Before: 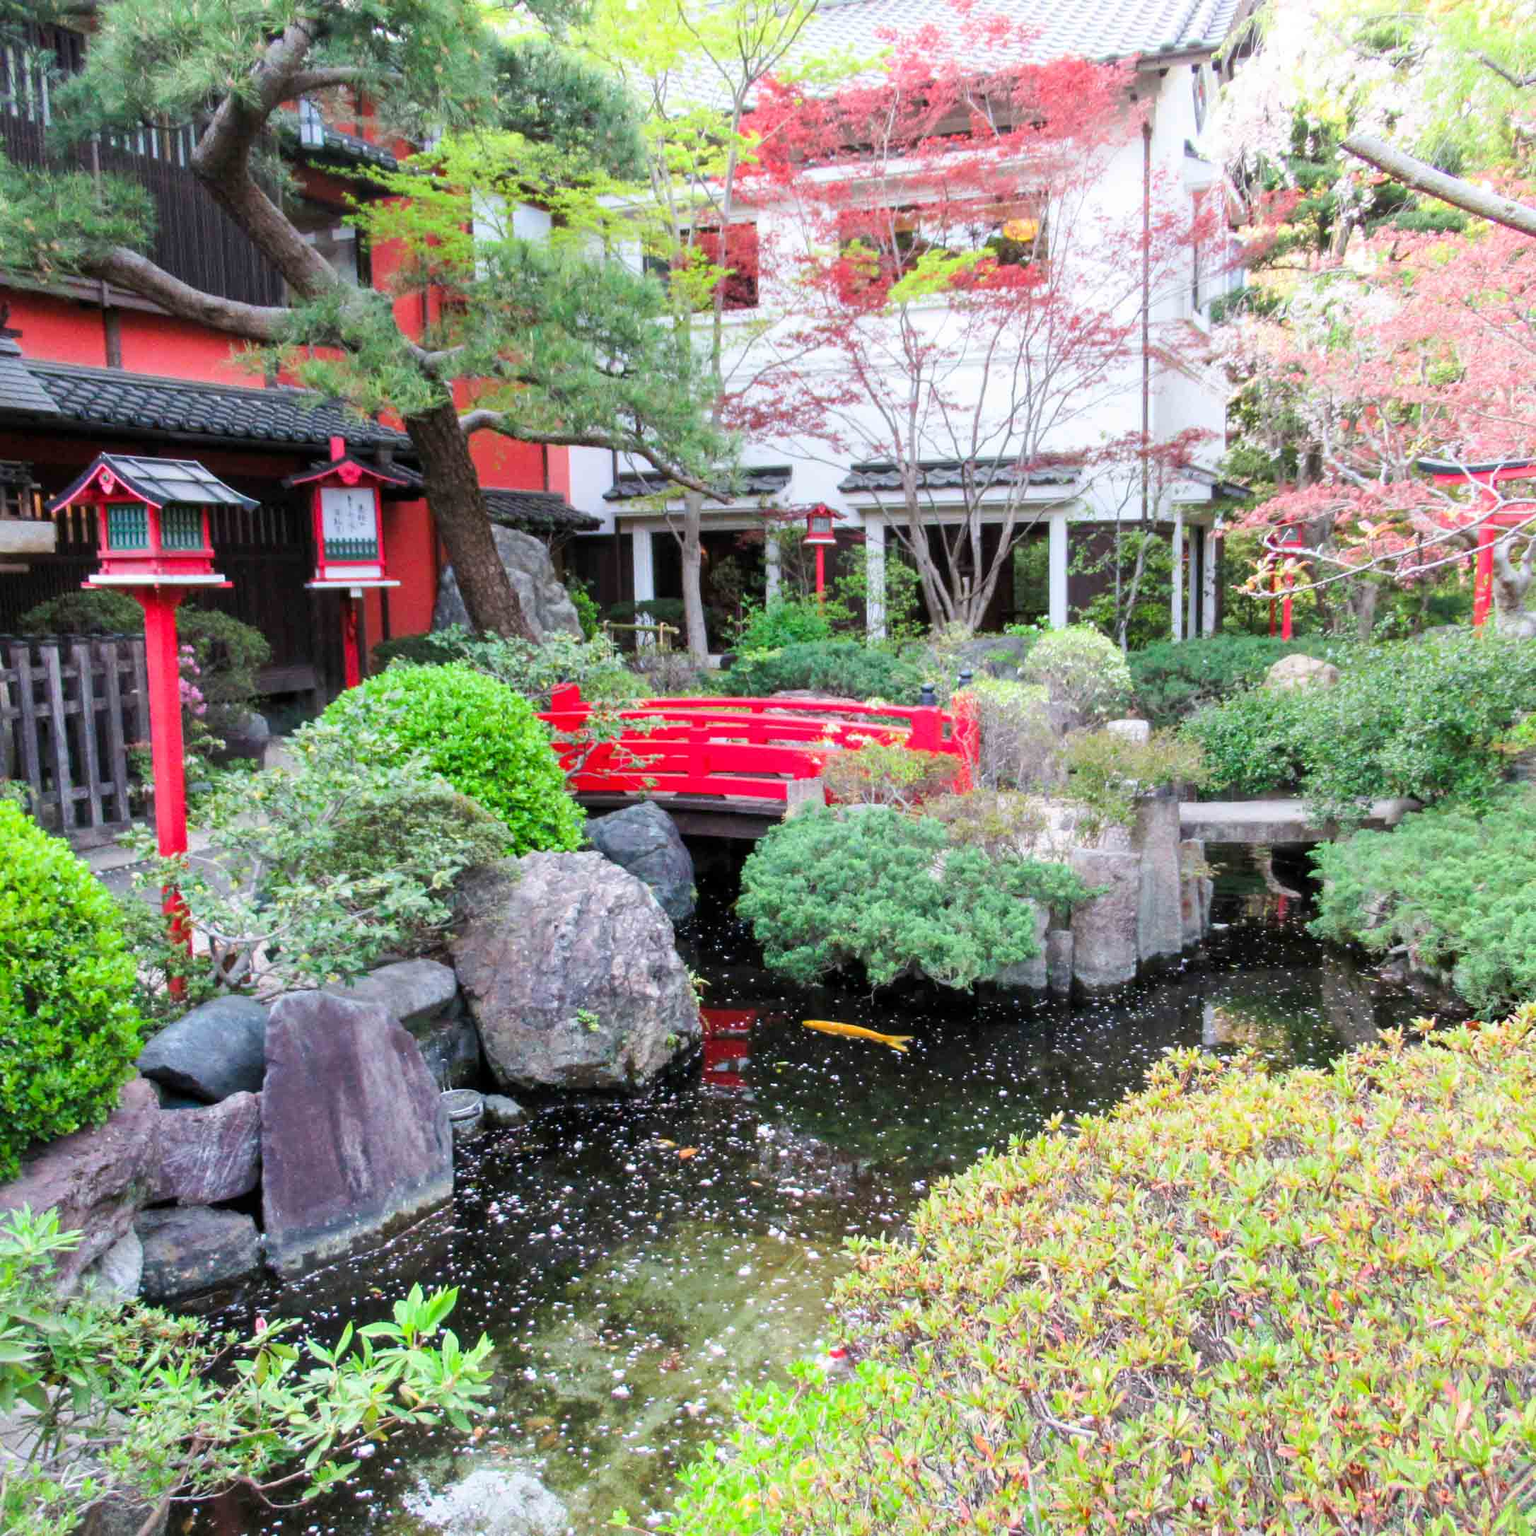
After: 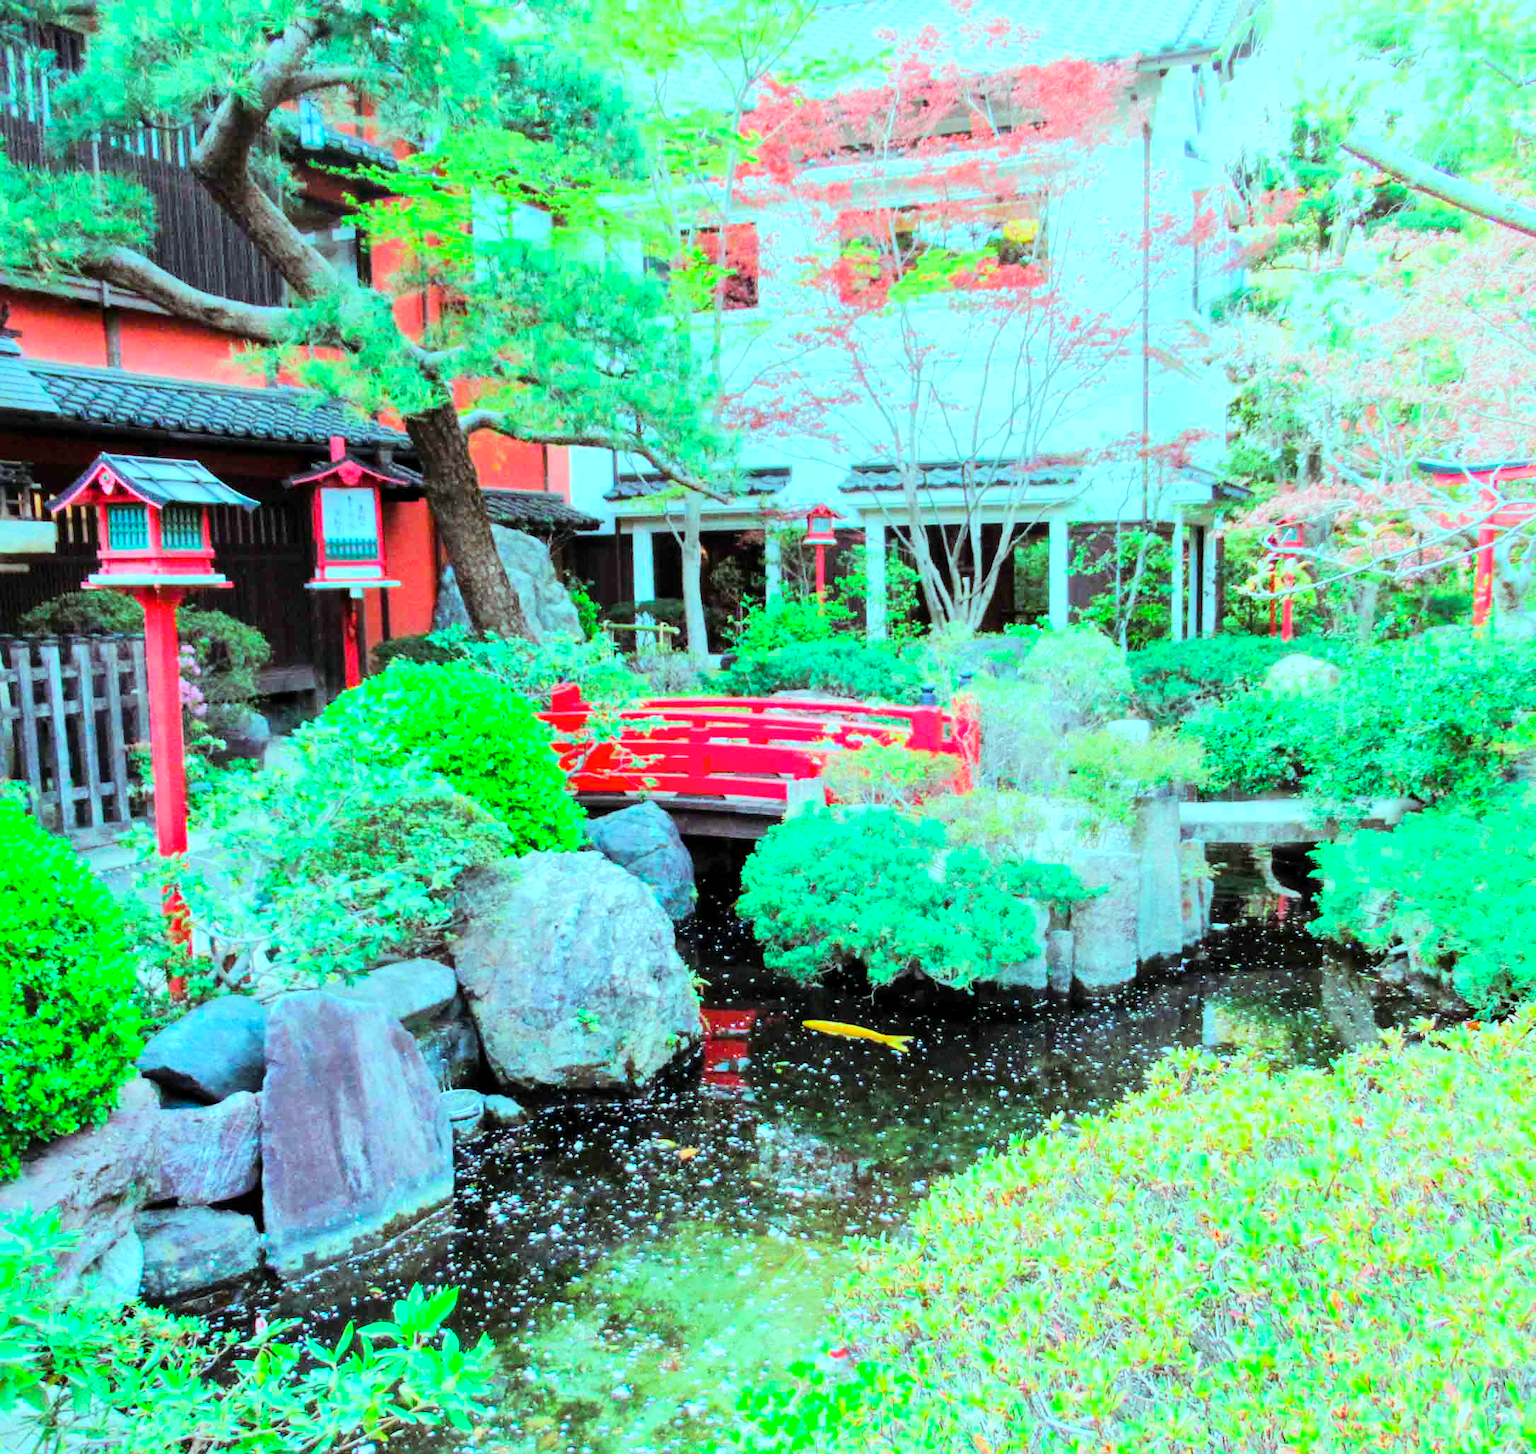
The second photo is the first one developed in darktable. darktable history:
local contrast: mode bilateral grid, contrast 21, coarseness 50, detail 119%, midtone range 0.2
color balance rgb: highlights gain › chroma 7.595%, highlights gain › hue 186.38°, linear chroma grading › global chroma 14.385%, perceptual saturation grading › global saturation 0.61%, global vibrance 1.358%, saturation formula JzAzBz (2021)
tone equalizer: -7 EV 0.145 EV, -6 EV 0.636 EV, -5 EV 1.18 EV, -4 EV 1.33 EV, -3 EV 1.17 EV, -2 EV 0.6 EV, -1 EV 0.159 EV, edges refinement/feathering 500, mask exposure compensation -1.57 EV, preserve details no
crop and rotate: top 0.013%, bottom 5.265%
